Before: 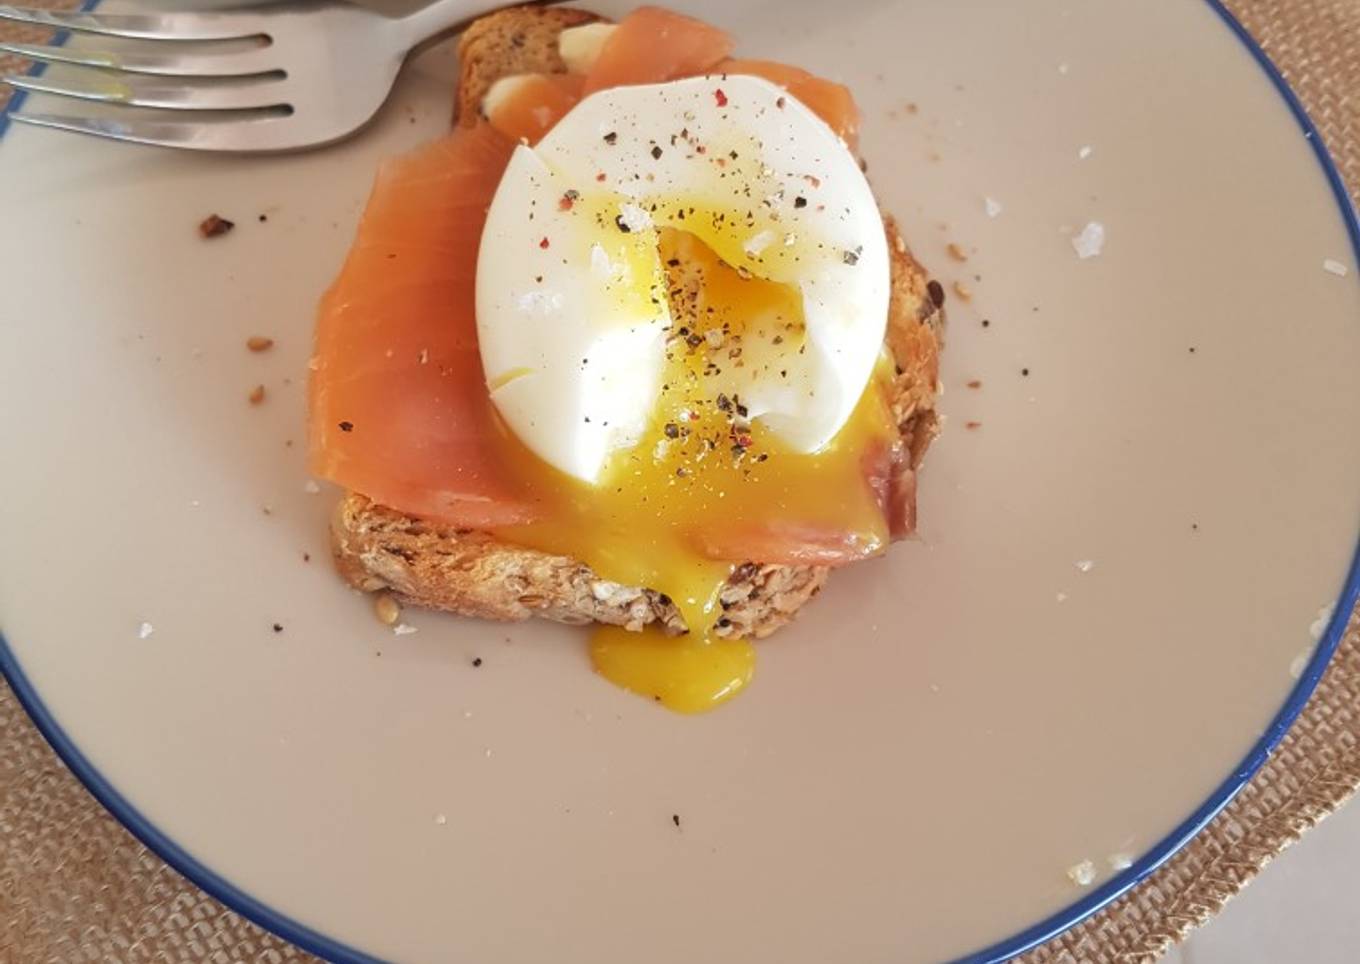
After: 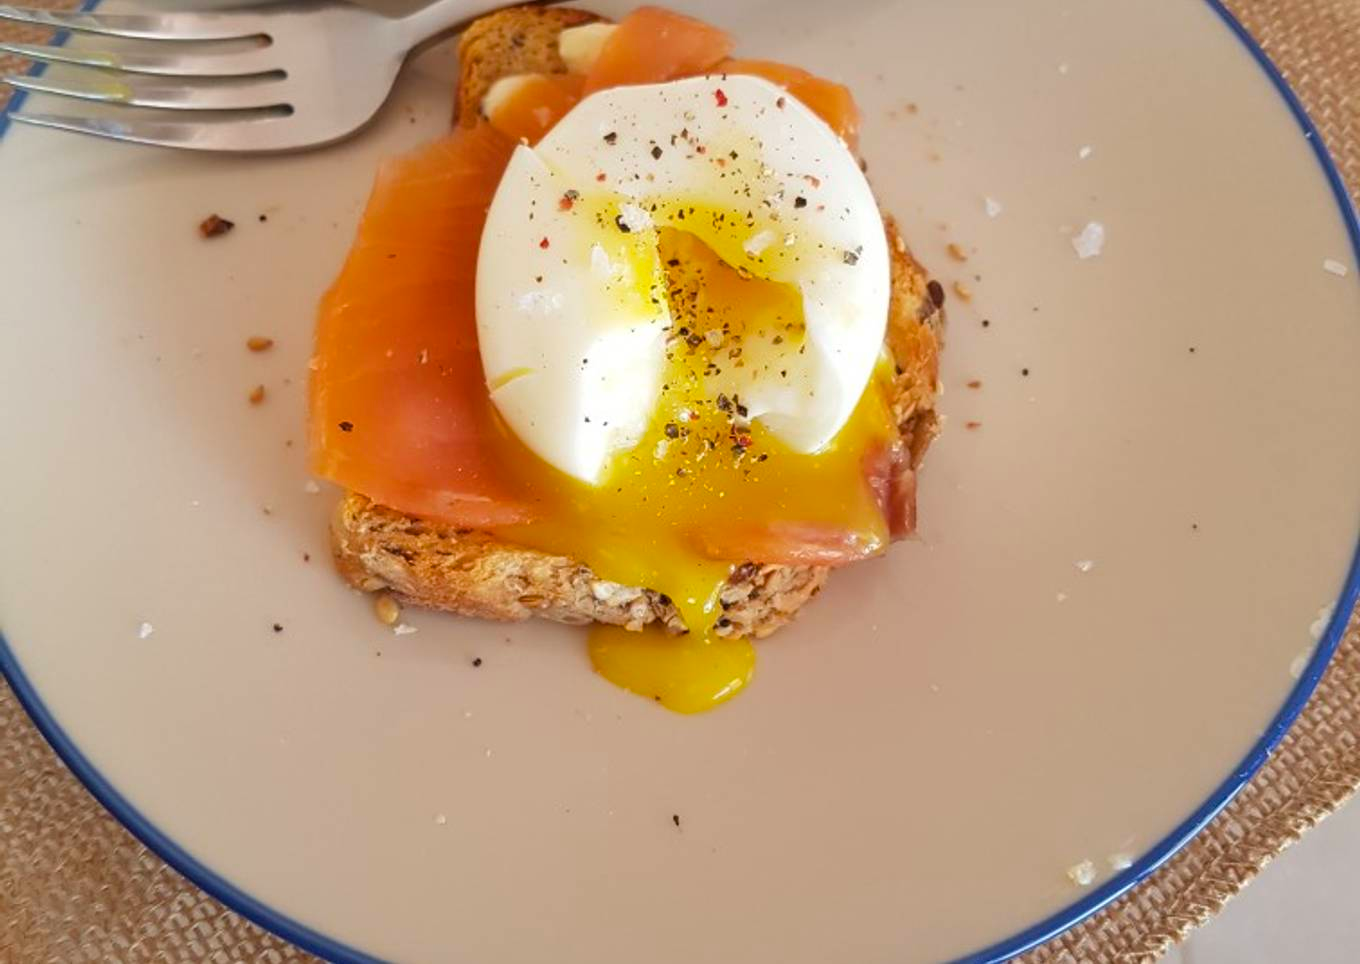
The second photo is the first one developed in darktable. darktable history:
color balance rgb: perceptual saturation grading › global saturation 25.806%
